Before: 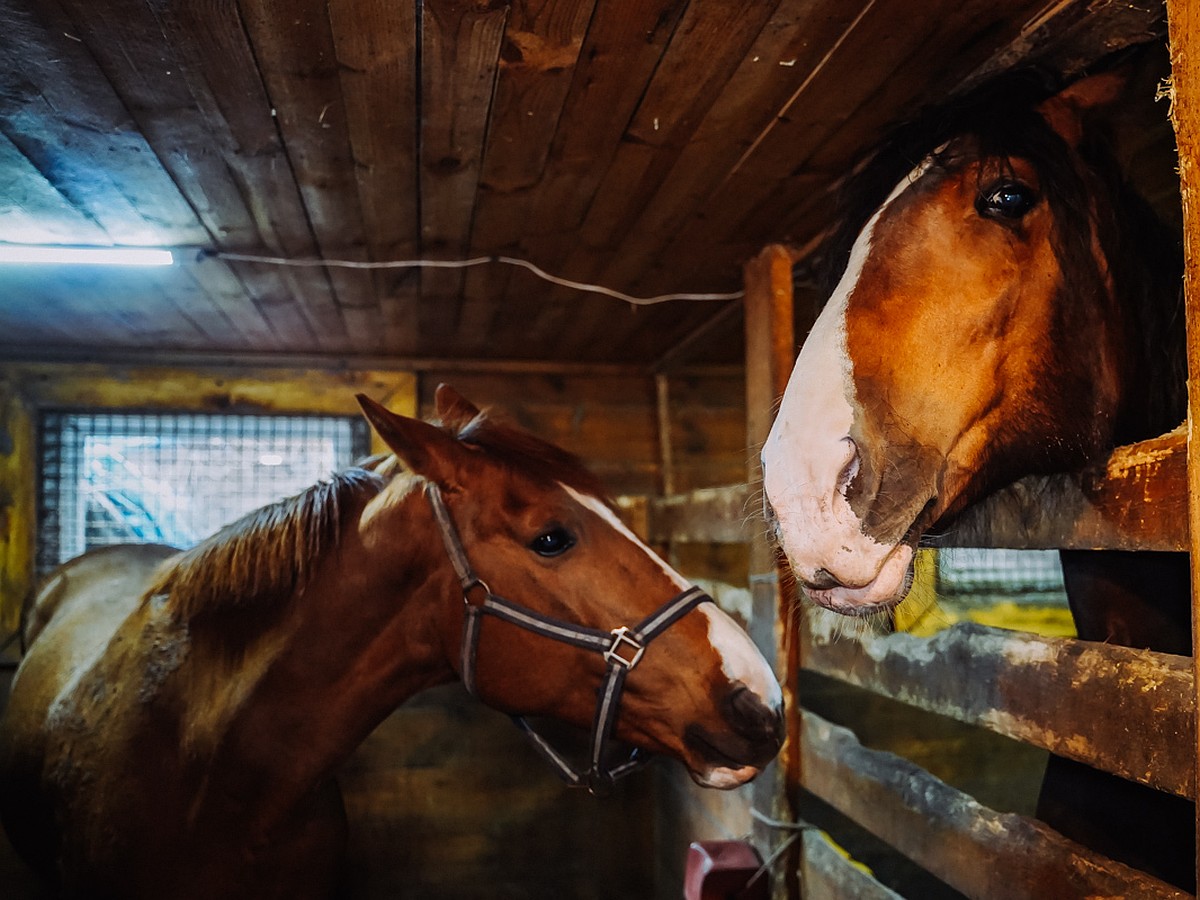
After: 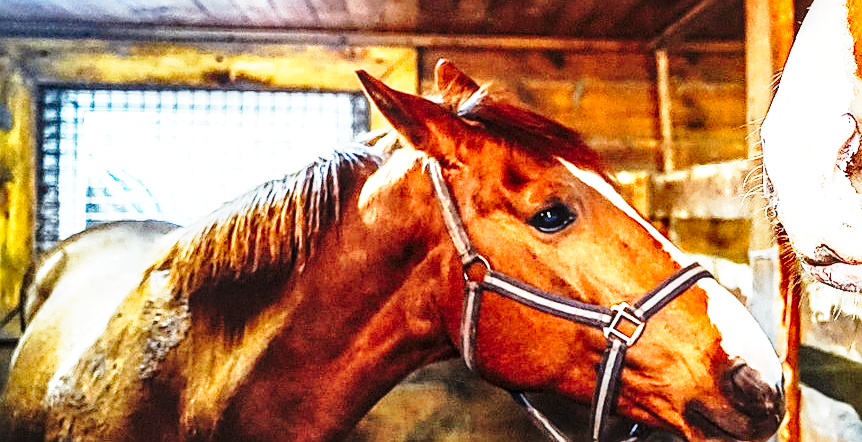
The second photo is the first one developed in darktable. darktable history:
tone curve: curves: ch0 [(0, 0.008) (0.107, 0.083) (0.283, 0.287) (0.461, 0.498) (0.64, 0.691) (0.822, 0.869) (0.998, 0.978)]; ch1 [(0, 0) (0.323, 0.339) (0.438, 0.422) (0.473, 0.487) (0.502, 0.502) (0.527, 0.53) (0.561, 0.583) (0.608, 0.629) (0.669, 0.704) (0.859, 0.899) (1, 1)]; ch2 [(0, 0) (0.33, 0.347) (0.421, 0.456) (0.473, 0.498) (0.502, 0.504) (0.522, 0.524) (0.549, 0.567) (0.585, 0.627) (0.676, 0.724) (1, 1)], preserve colors none
crop: top 36.009%, right 28.109%, bottom 14.848%
sharpen: on, module defaults
exposure: black level correction 0, exposure 1.912 EV, compensate exposure bias true, compensate highlight preservation false
shadows and highlights: low approximation 0.01, soften with gaussian
local contrast: detail 130%
base curve: curves: ch0 [(0, 0) (0.036, 0.037) (0.121, 0.228) (0.46, 0.76) (0.859, 0.983) (1, 1)], preserve colors none
